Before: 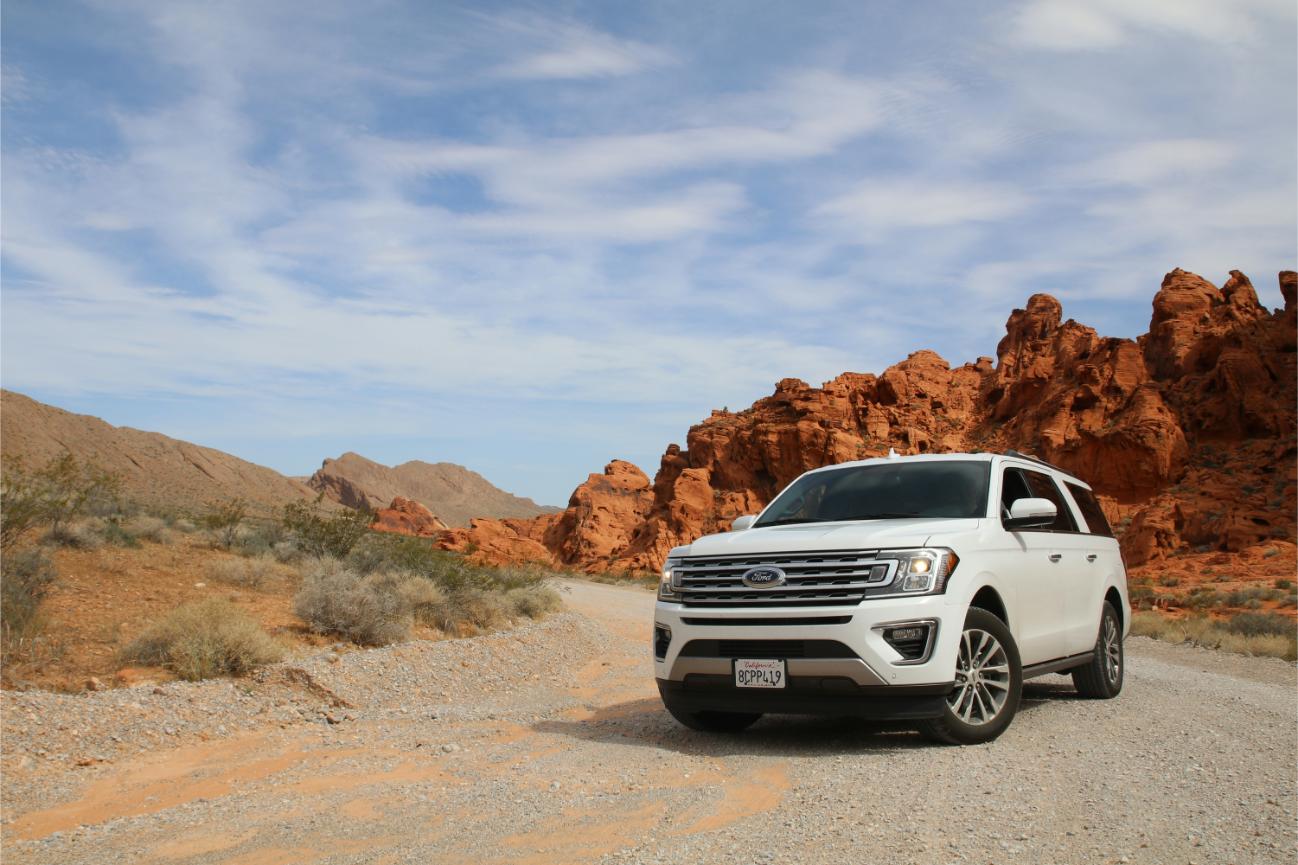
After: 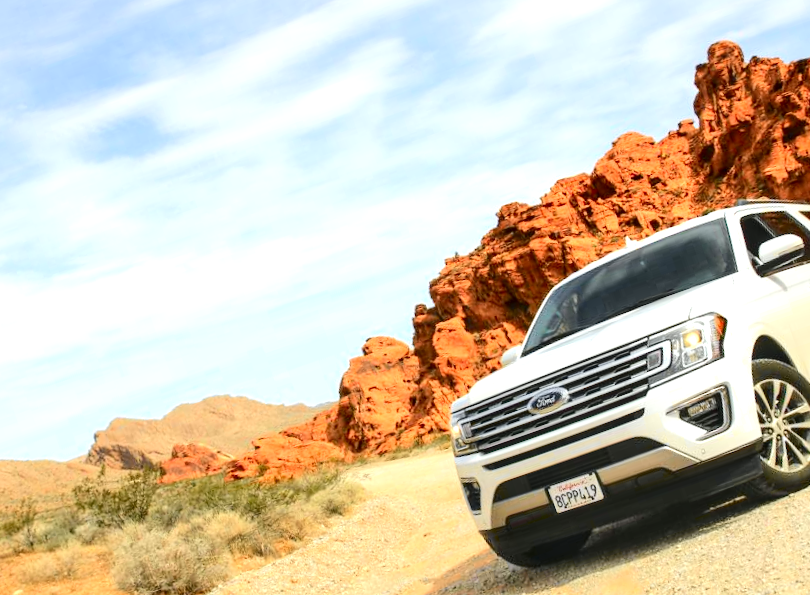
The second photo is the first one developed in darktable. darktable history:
exposure: black level correction 0, exposure 1.107 EV, compensate highlight preservation false
crop and rotate: angle 19.12°, left 6.718%, right 3.634%, bottom 1.143%
tone curve: curves: ch0 [(0, 0.003) (0.113, 0.081) (0.207, 0.184) (0.515, 0.612) (0.712, 0.793) (0.984, 0.961)]; ch1 [(0, 0) (0.172, 0.123) (0.317, 0.272) (0.414, 0.382) (0.476, 0.479) (0.505, 0.498) (0.534, 0.534) (0.621, 0.65) (0.709, 0.764) (1, 1)]; ch2 [(0, 0) (0.411, 0.424) (0.505, 0.505) (0.521, 0.524) (0.537, 0.57) (0.65, 0.699) (1, 1)], color space Lab, independent channels, preserve colors none
local contrast: detail 130%
